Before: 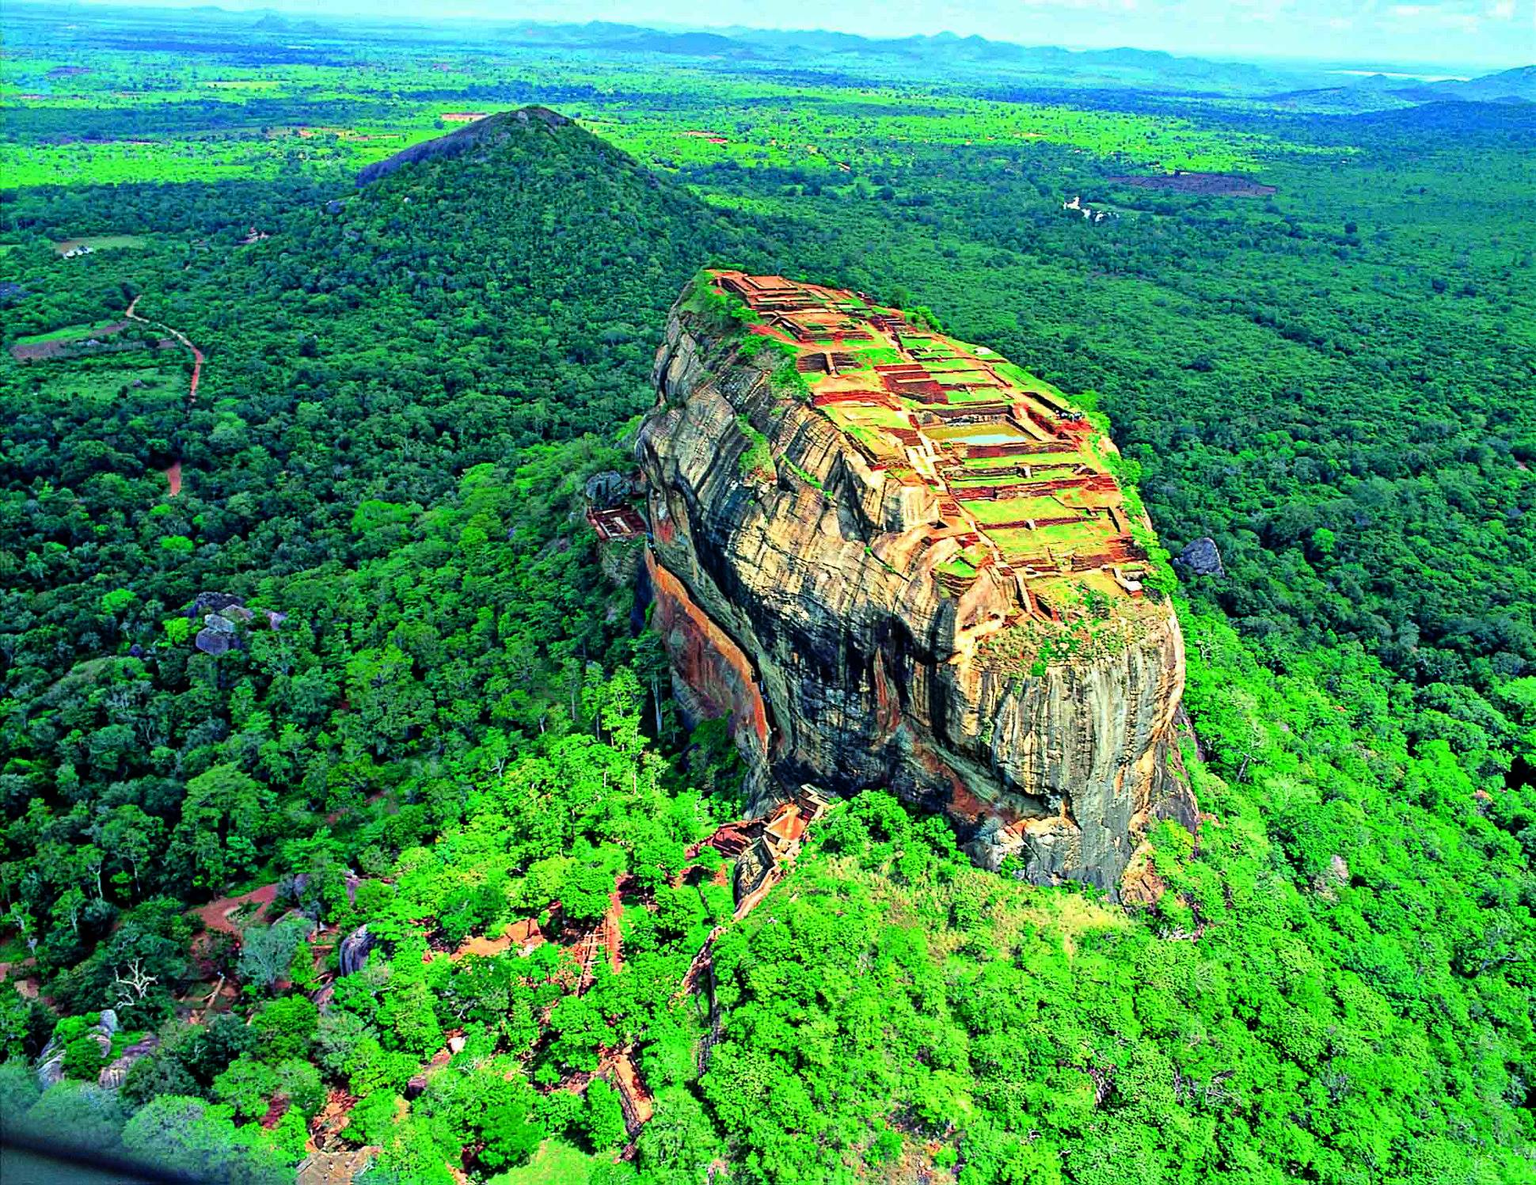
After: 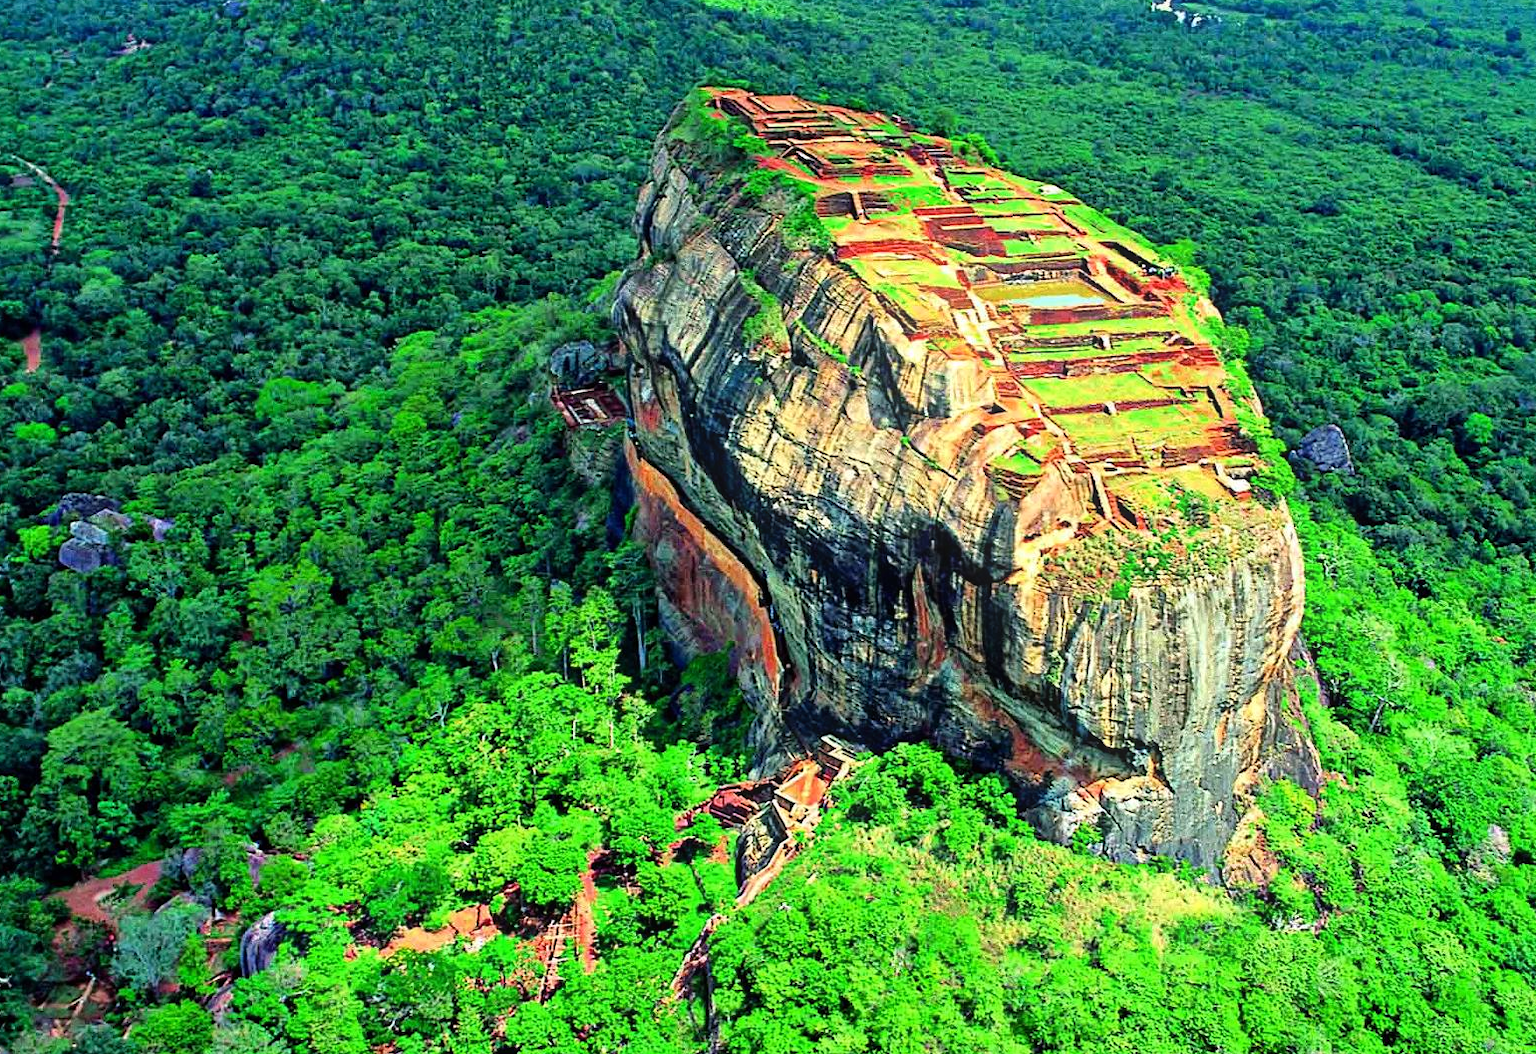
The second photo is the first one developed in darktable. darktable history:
crop: left 9.712%, top 16.928%, right 10.845%, bottom 12.332%
tone equalizer: on, module defaults
bloom: size 9%, threshold 100%, strength 7%
